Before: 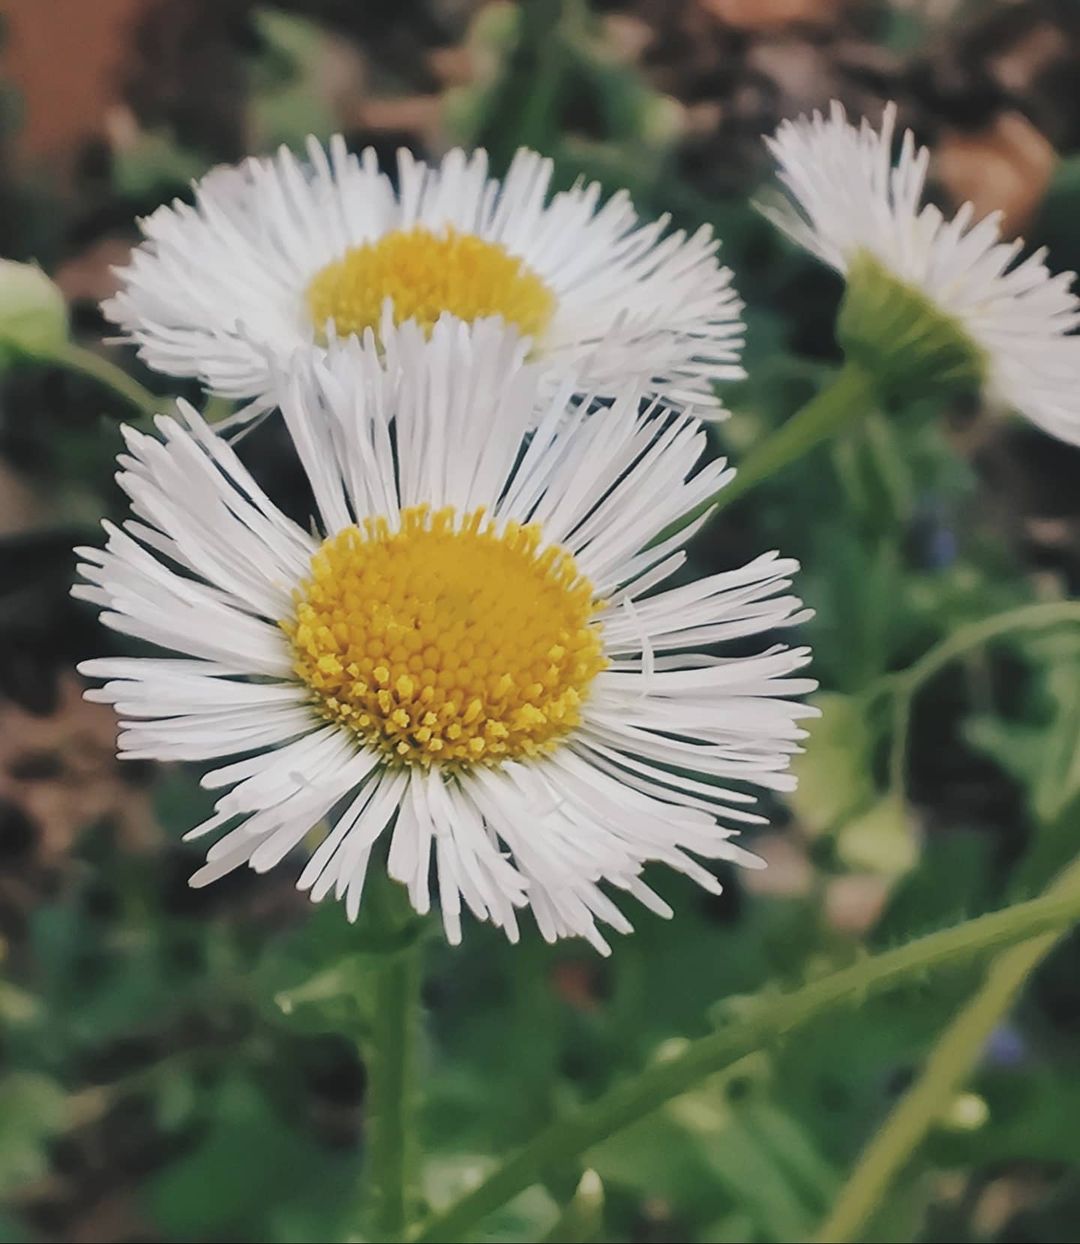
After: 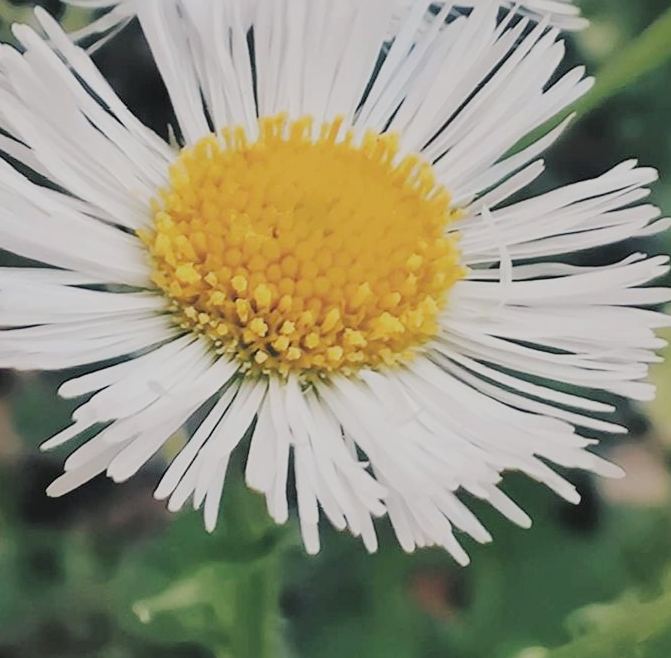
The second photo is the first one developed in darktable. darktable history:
crop: left 13.151%, top 31.505%, right 24.664%, bottom 15.581%
exposure: black level correction -0.002, exposure 0.543 EV, compensate highlight preservation false
filmic rgb: black relative exposure -7.11 EV, white relative exposure 5.35 EV, hardness 3.02, iterations of high-quality reconstruction 0
